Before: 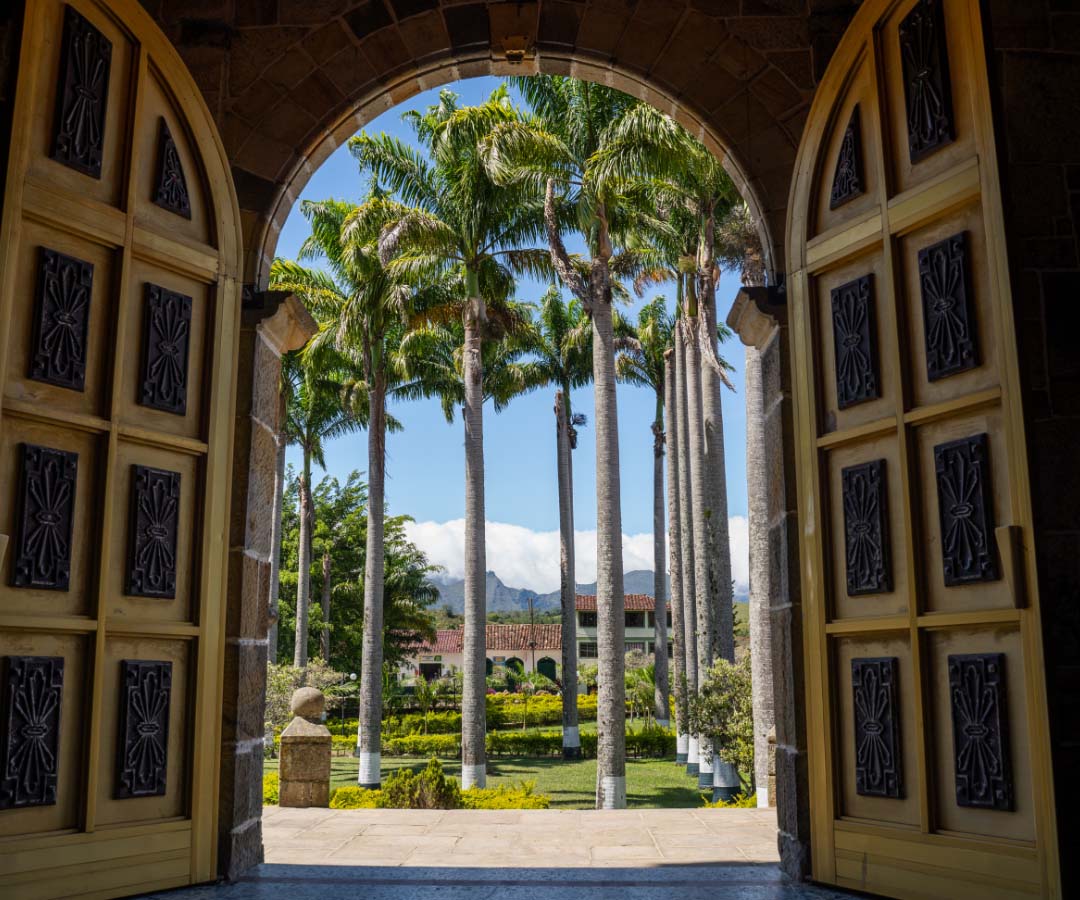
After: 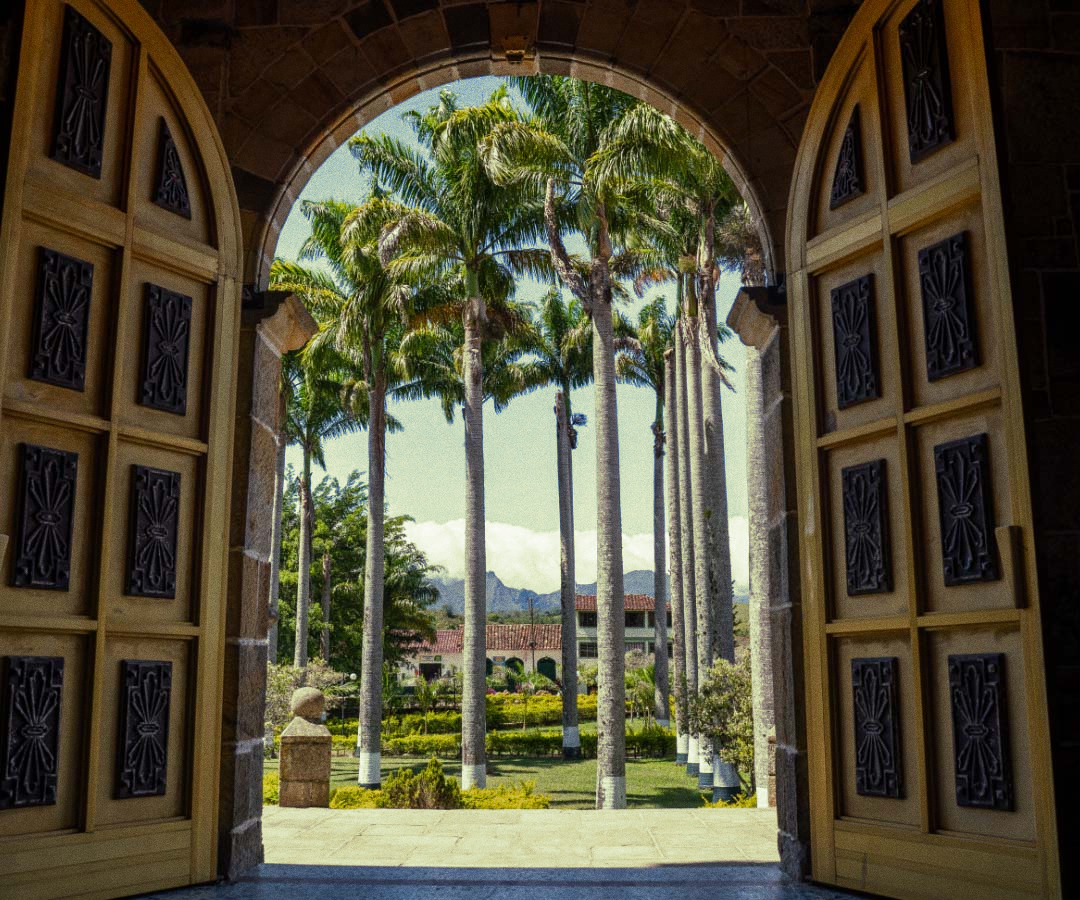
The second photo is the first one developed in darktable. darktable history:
grain: coarseness 0.09 ISO
contrast equalizer: y [[0.5 ×6], [0.5 ×6], [0.5, 0.5, 0.501, 0.545, 0.707, 0.863], [0 ×6], [0 ×6]]
split-toning: shadows › hue 290.82°, shadows › saturation 0.34, highlights › saturation 0.38, balance 0, compress 50%
